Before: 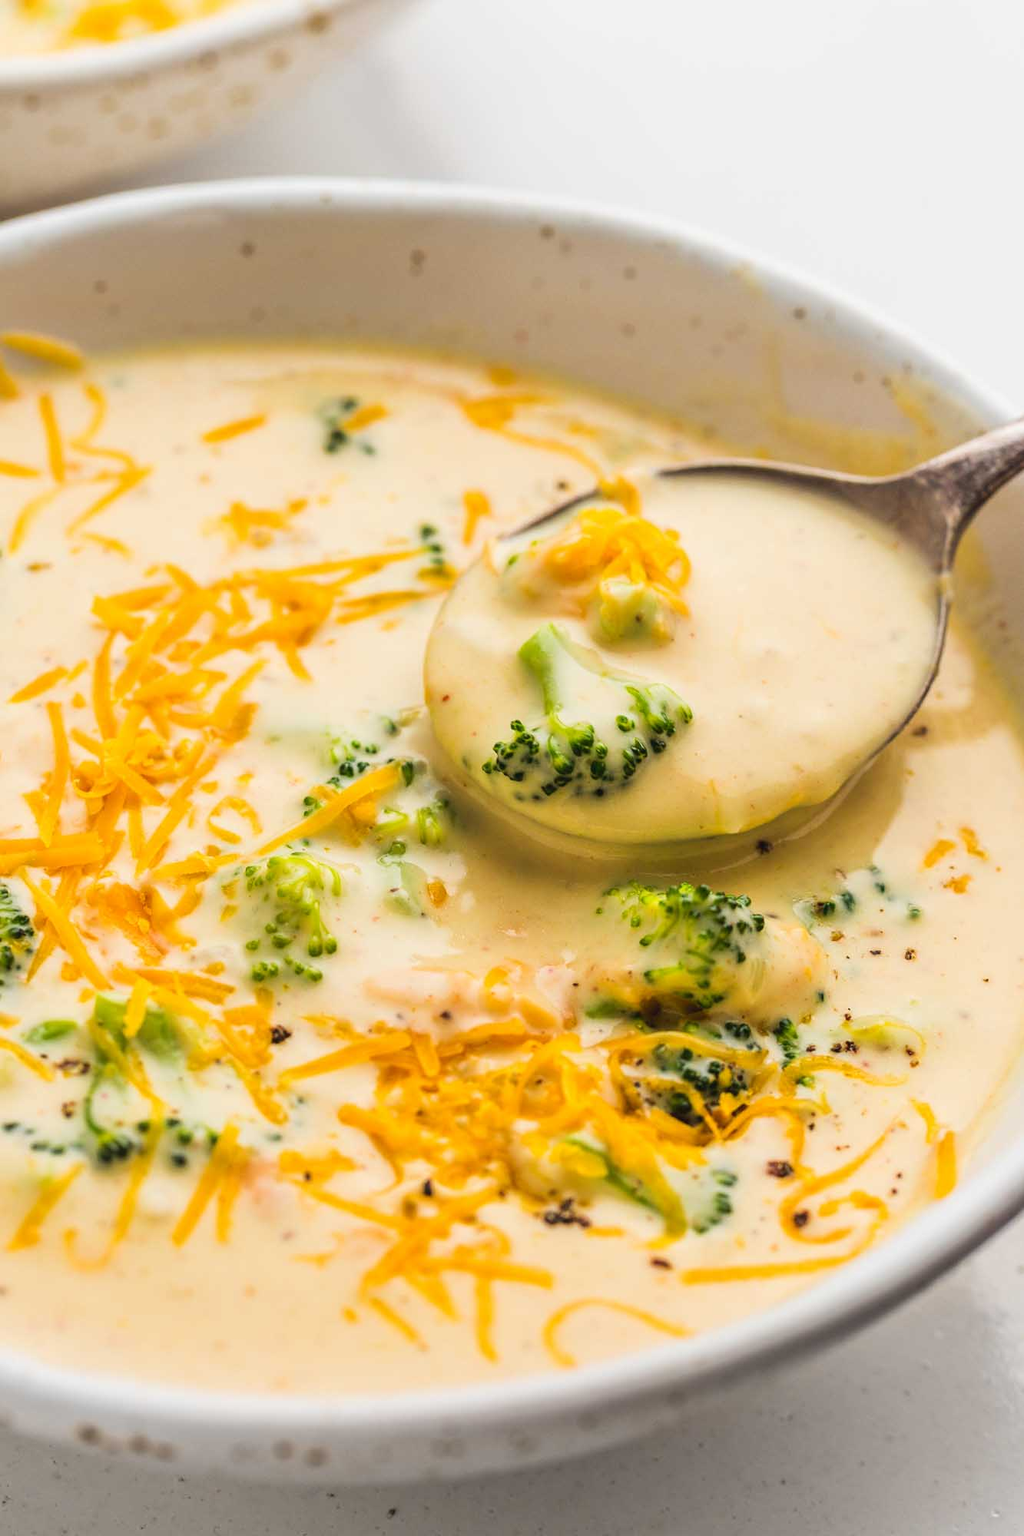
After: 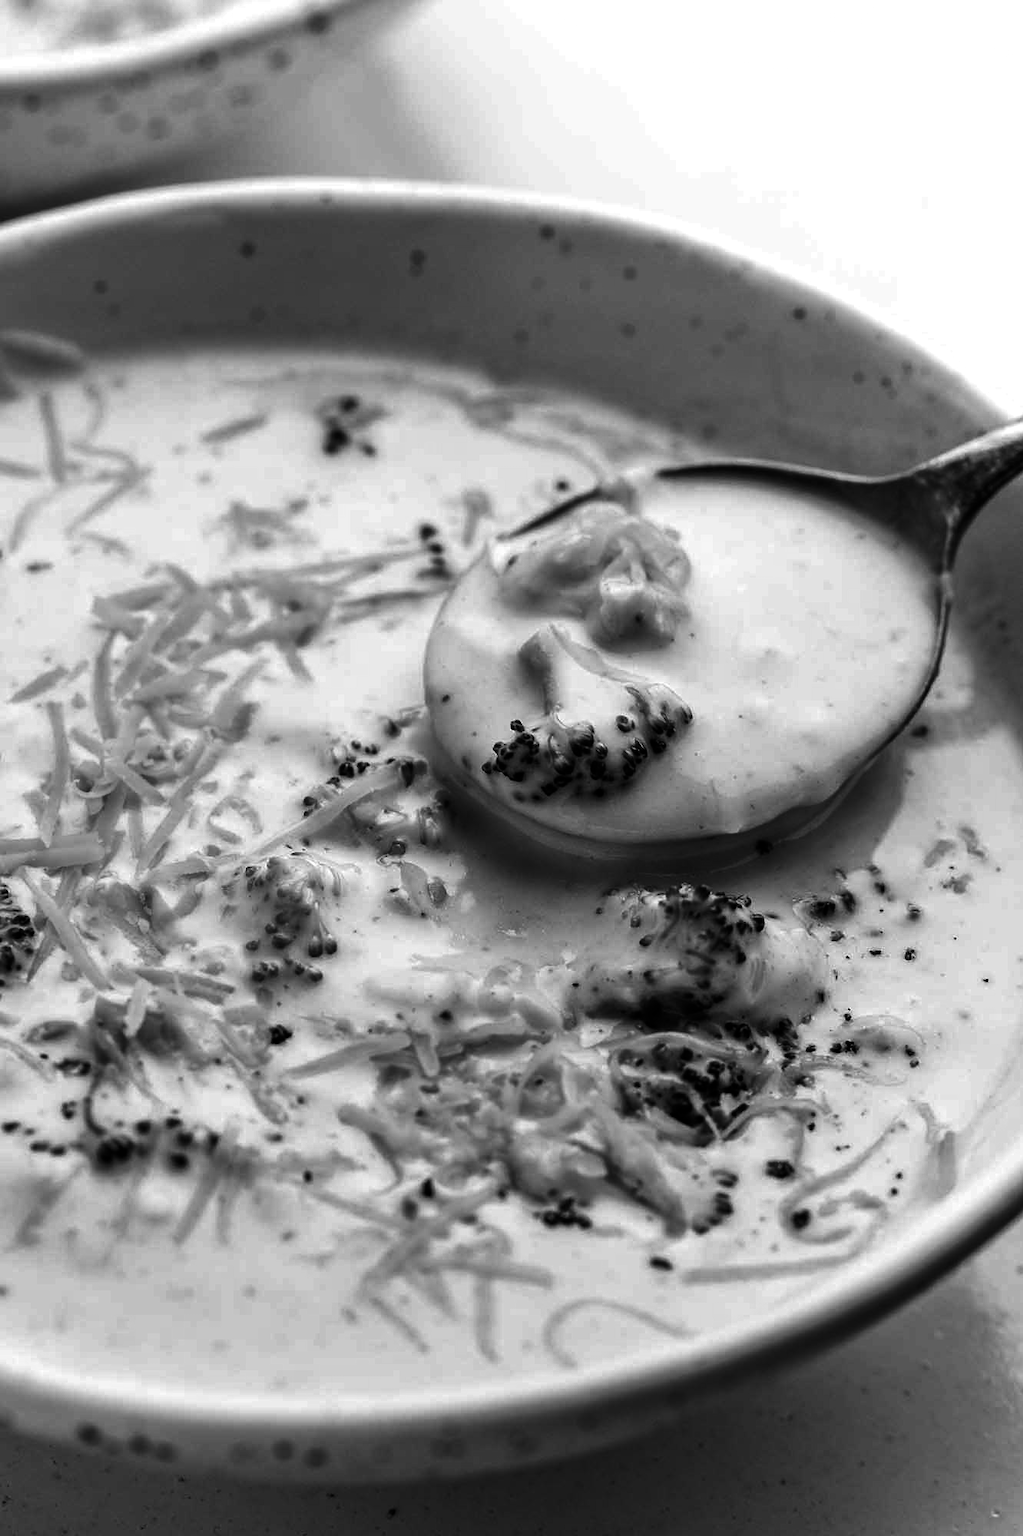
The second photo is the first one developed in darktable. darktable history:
contrast brightness saturation: contrast 0.02, brightness -1, saturation -1
white balance: red 1.009, blue 0.985
exposure: exposure 0.197 EV, compensate highlight preservation false
color zones: curves: ch0 [(0.224, 0.526) (0.75, 0.5)]; ch1 [(0.055, 0.526) (0.224, 0.761) (0.377, 0.526) (0.75, 0.5)]
